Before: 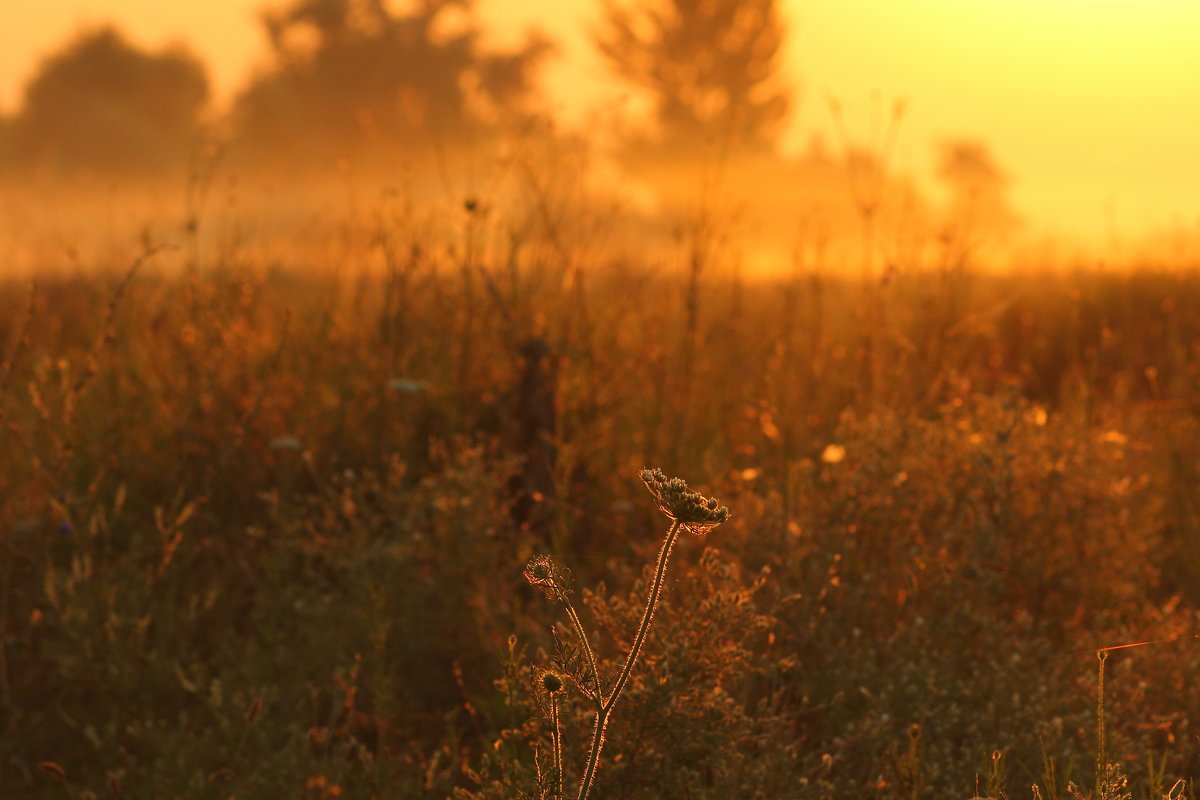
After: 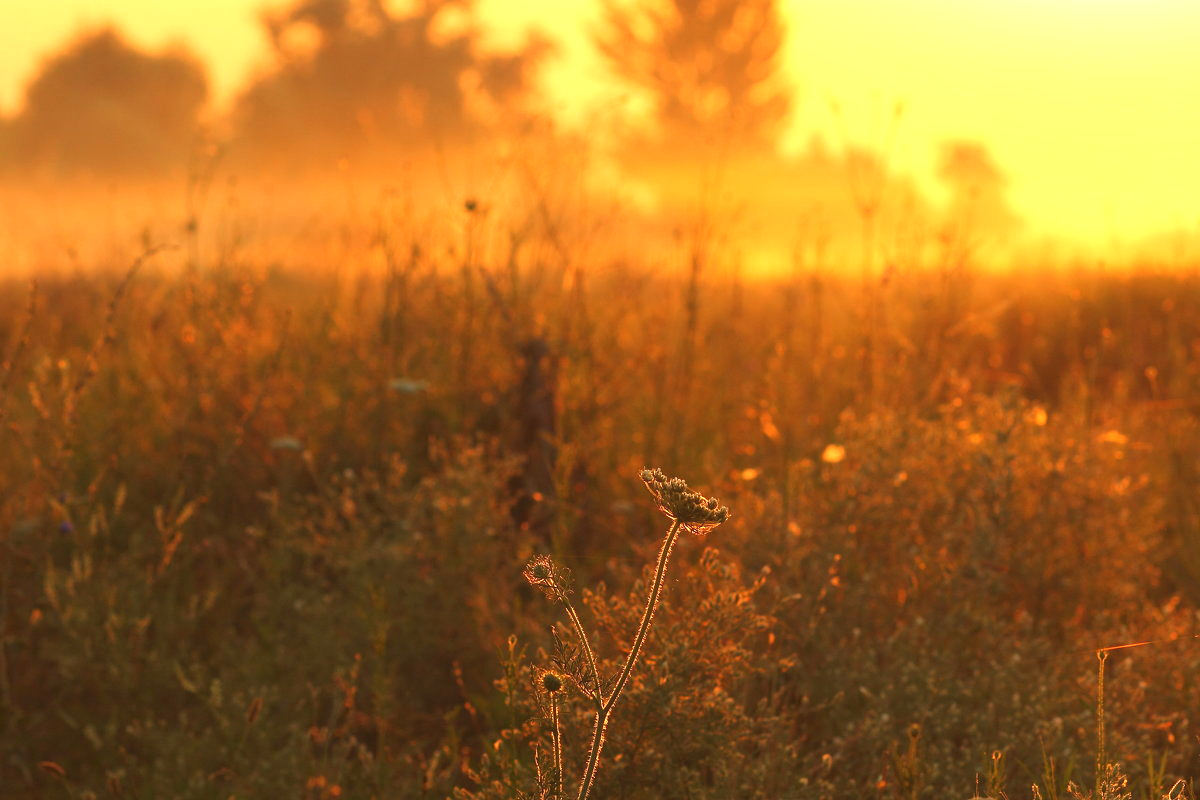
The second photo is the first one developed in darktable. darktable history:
exposure: exposure 0.741 EV, compensate highlight preservation false
local contrast: mode bilateral grid, contrast 99, coarseness 99, detail 89%, midtone range 0.2
